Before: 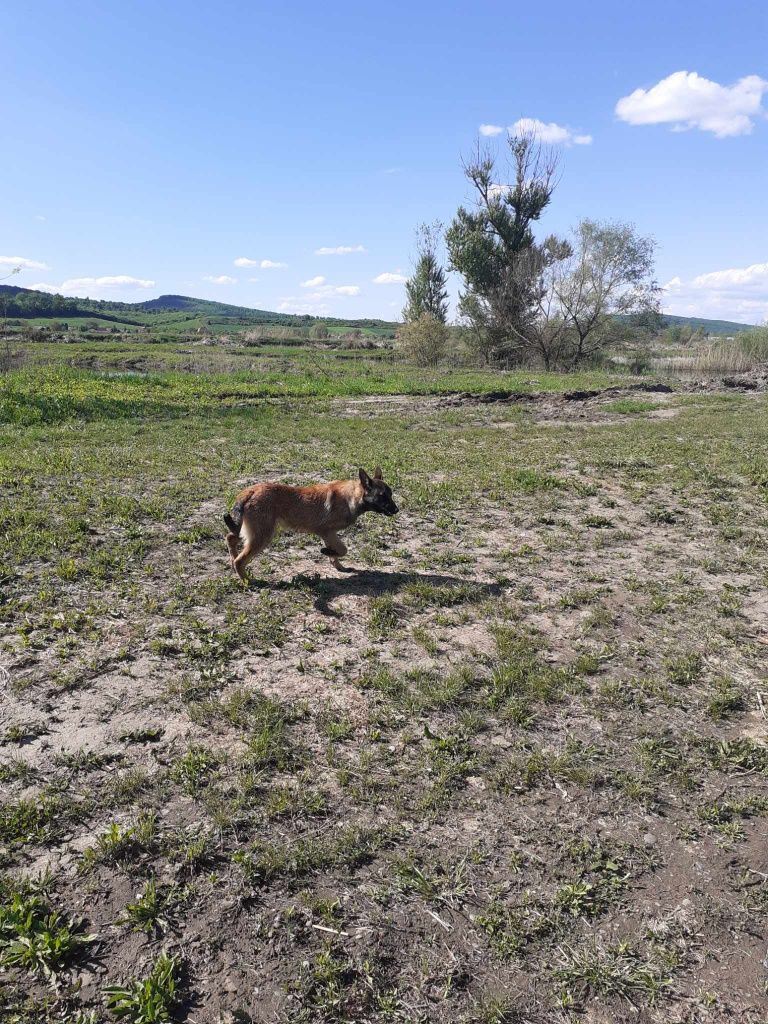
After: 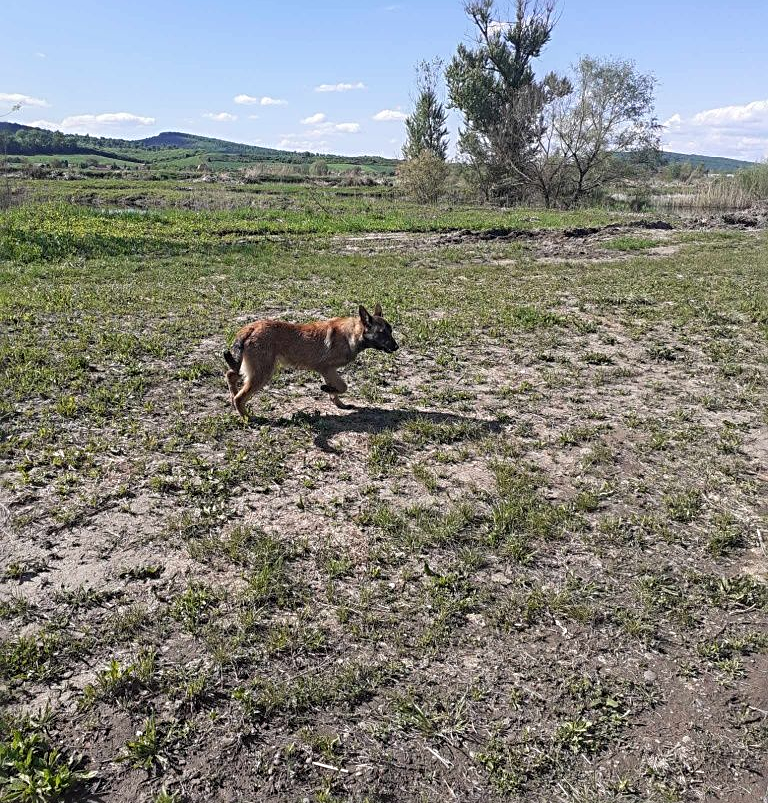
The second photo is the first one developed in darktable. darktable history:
crop and rotate: top 15.999%, bottom 5.527%
sharpen: radius 3.122
local contrast: detail 110%
